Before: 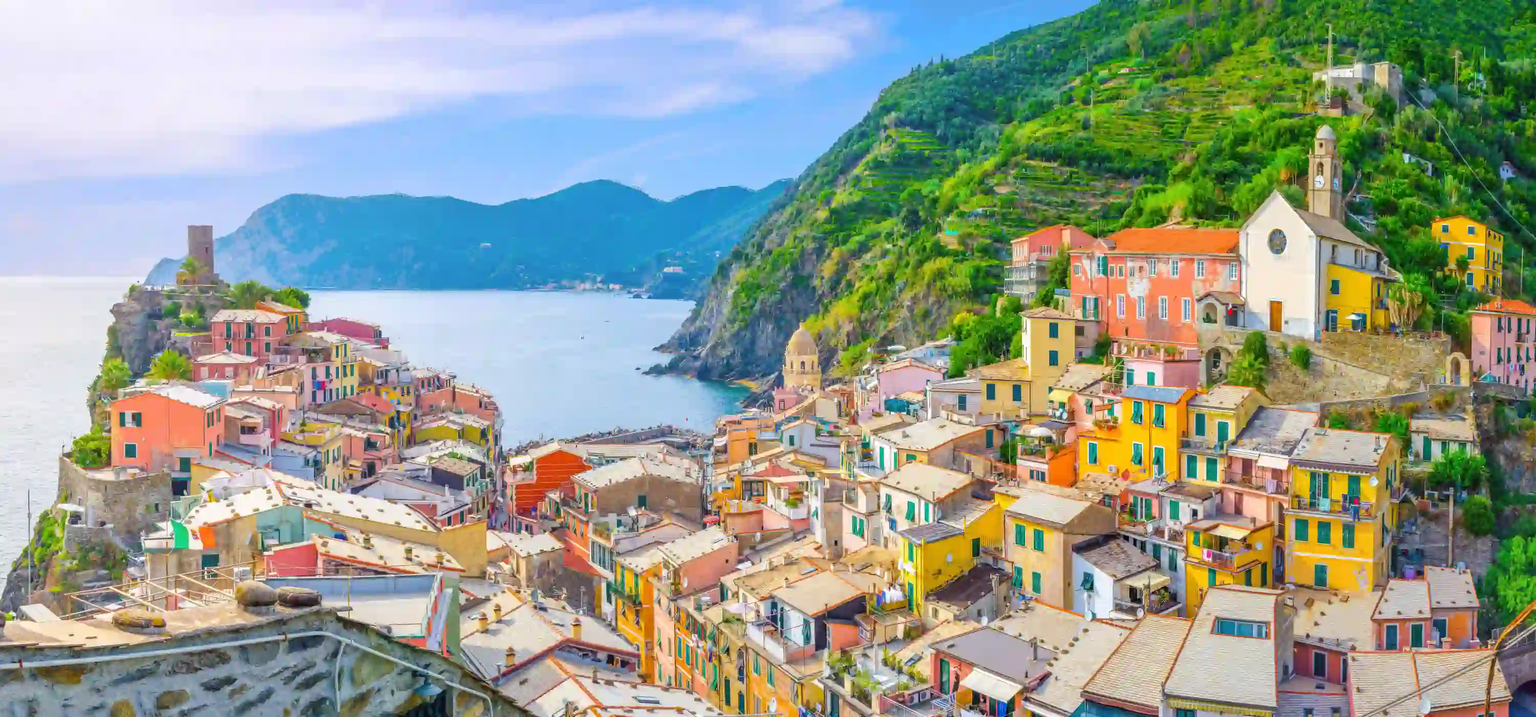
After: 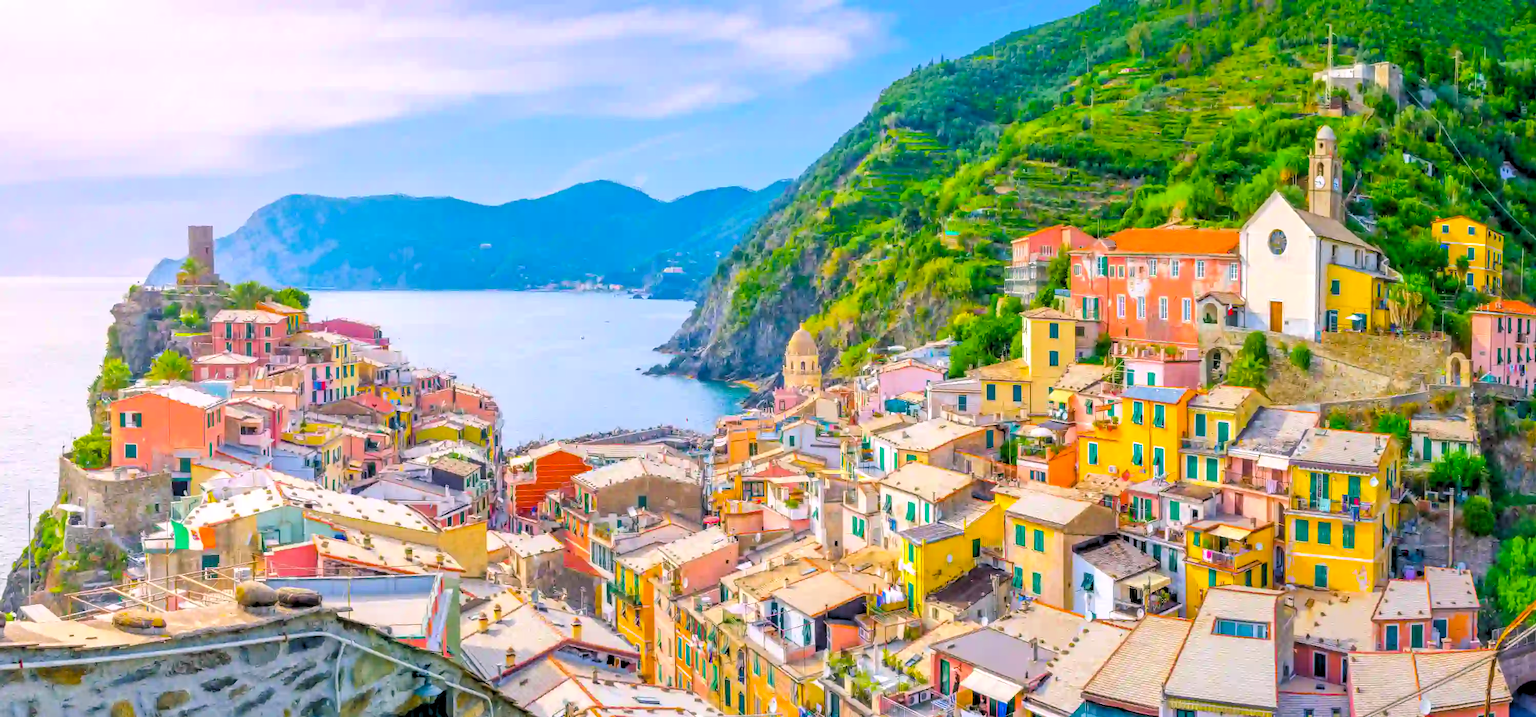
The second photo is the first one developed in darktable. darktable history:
rgb levels: levels [[0.013, 0.434, 0.89], [0, 0.5, 1], [0, 0.5, 1]]
color balance rgb: shadows lift › chroma 2%, shadows lift › hue 217.2°, power › chroma 0.25%, power › hue 60°, highlights gain › chroma 1.5%, highlights gain › hue 309.6°, global offset › luminance -0.25%, perceptual saturation grading › global saturation 15%, global vibrance 15%
